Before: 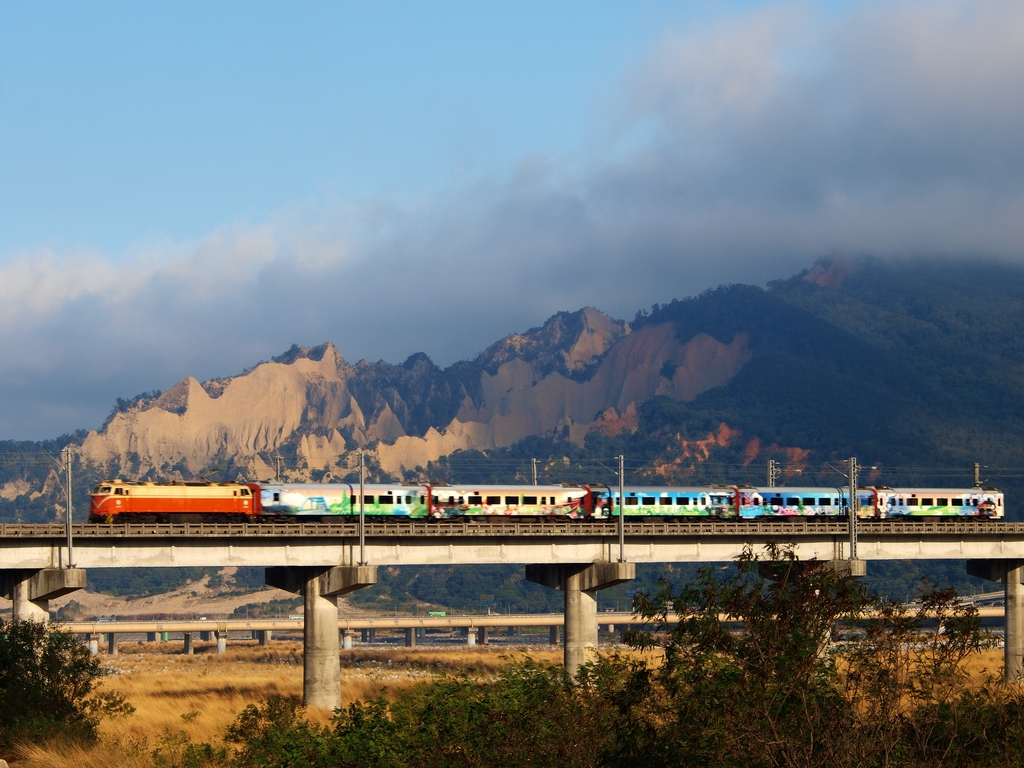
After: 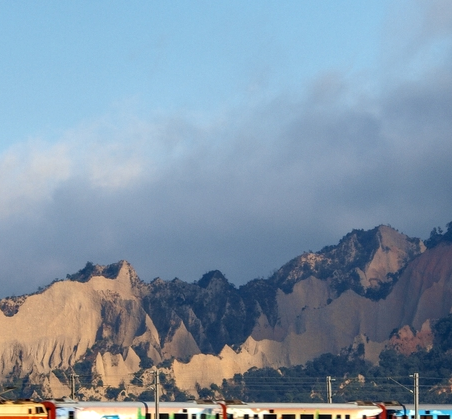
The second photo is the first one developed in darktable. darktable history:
crop: left 20.097%, top 10.762%, right 35.668%, bottom 34.66%
local contrast: highlights 30%, detail 150%
